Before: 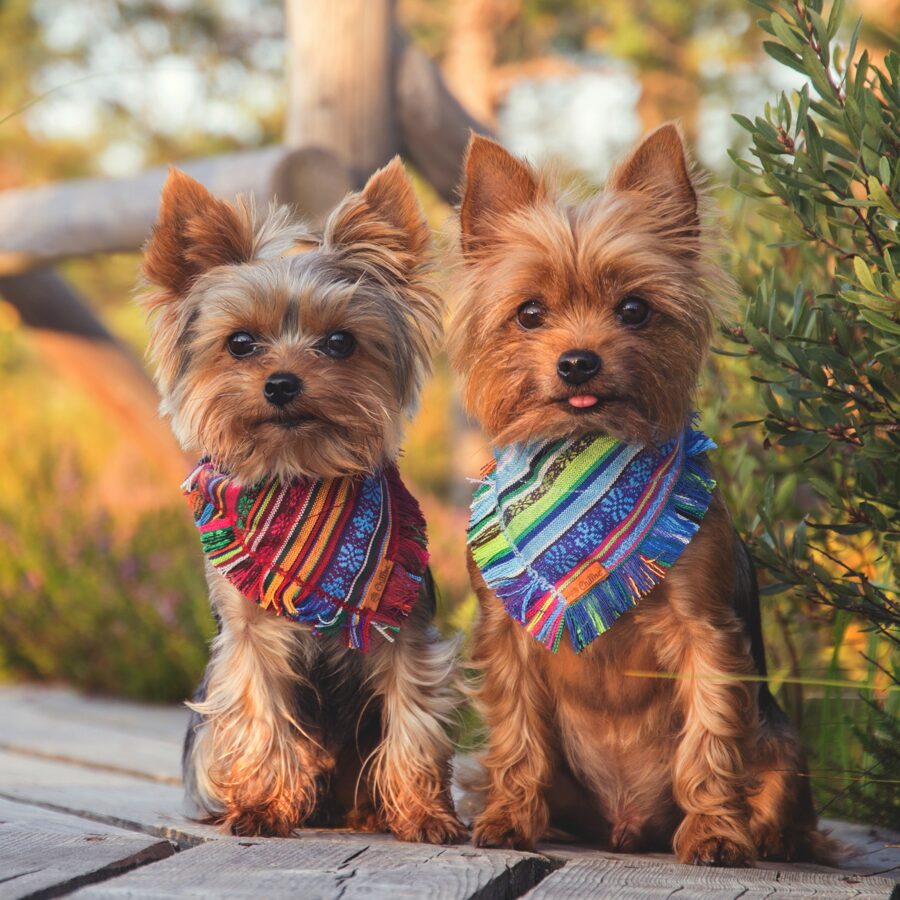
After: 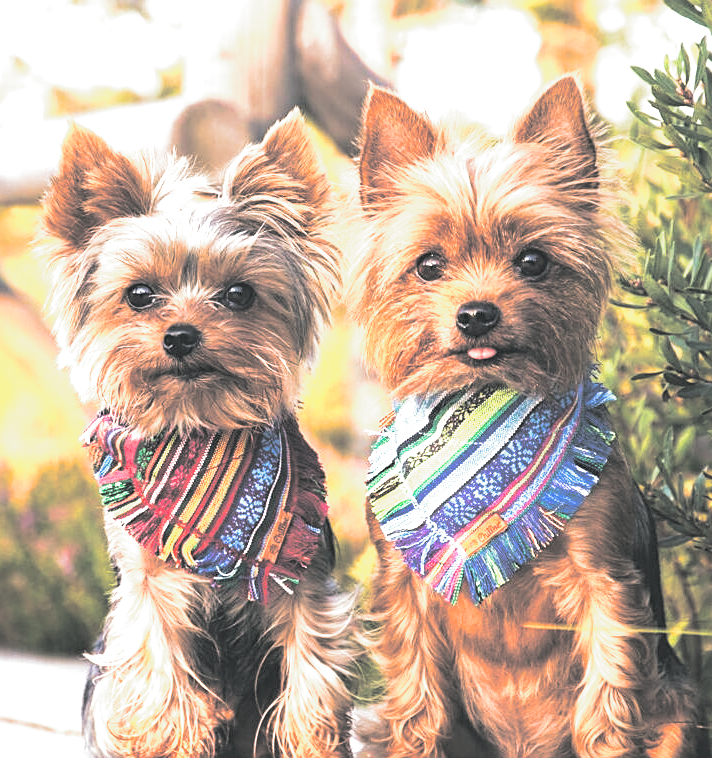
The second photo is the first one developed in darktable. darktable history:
split-toning: shadows › hue 190.8°, shadows › saturation 0.05, highlights › hue 54°, highlights › saturation 0.05, compress 0%
exposure: black level correction 0, exposure 1.4 EV, compensate highlight preservation false
crop: left 11.225%, top 5.381%, right 9.565%, bottom 10.314%
velvia: on, module defaults
local contrast: highlights 100%, shadows 100%, detail 120%, midtone range 0.2
sharpen: on, module defaults
